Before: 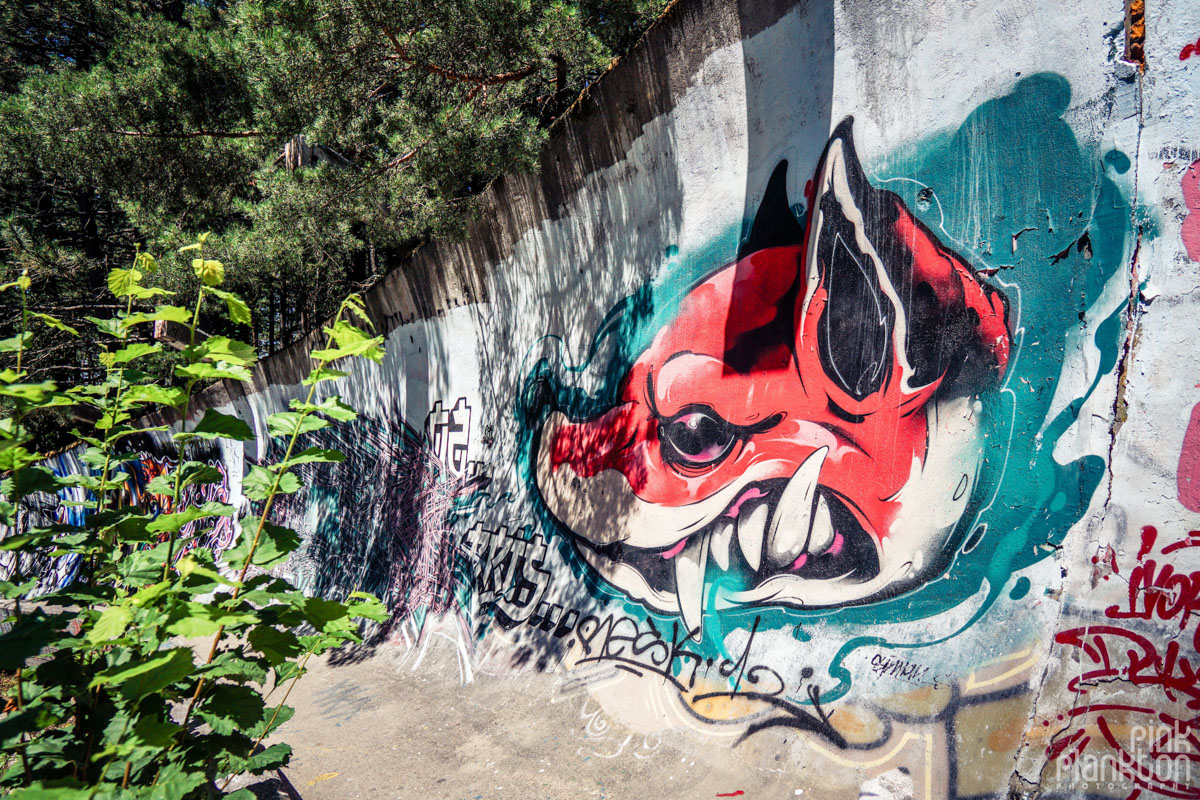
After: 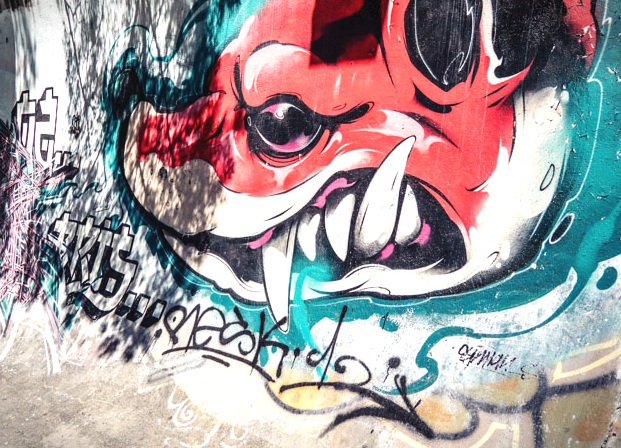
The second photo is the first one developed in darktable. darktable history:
crop: left 34.479%, top 38.822%, right 13.718%, bottom 5.172%
exposure: black level correction -0.005, exposure 0.054 EV, compensate highlight preservation false
tone equalizer: -8 EV -0.417 EV, -7 EV -0.389 EV, -6 EV -0.333 EV, -5 EV -0.222 EV, -3 EV 0.222 EV, -2 EV 0.333 EV, -1 EV 0.389 EV, +0 EV 0.417 EV, edges refinement/feathering 500, mask exposure compensation -1.57 EV, preserve details no
vignetting: fall-off start 100%, brightness -0.406, saturation -0.3, width/height ratio 1.324, dithering 8-bit output, unbound false
